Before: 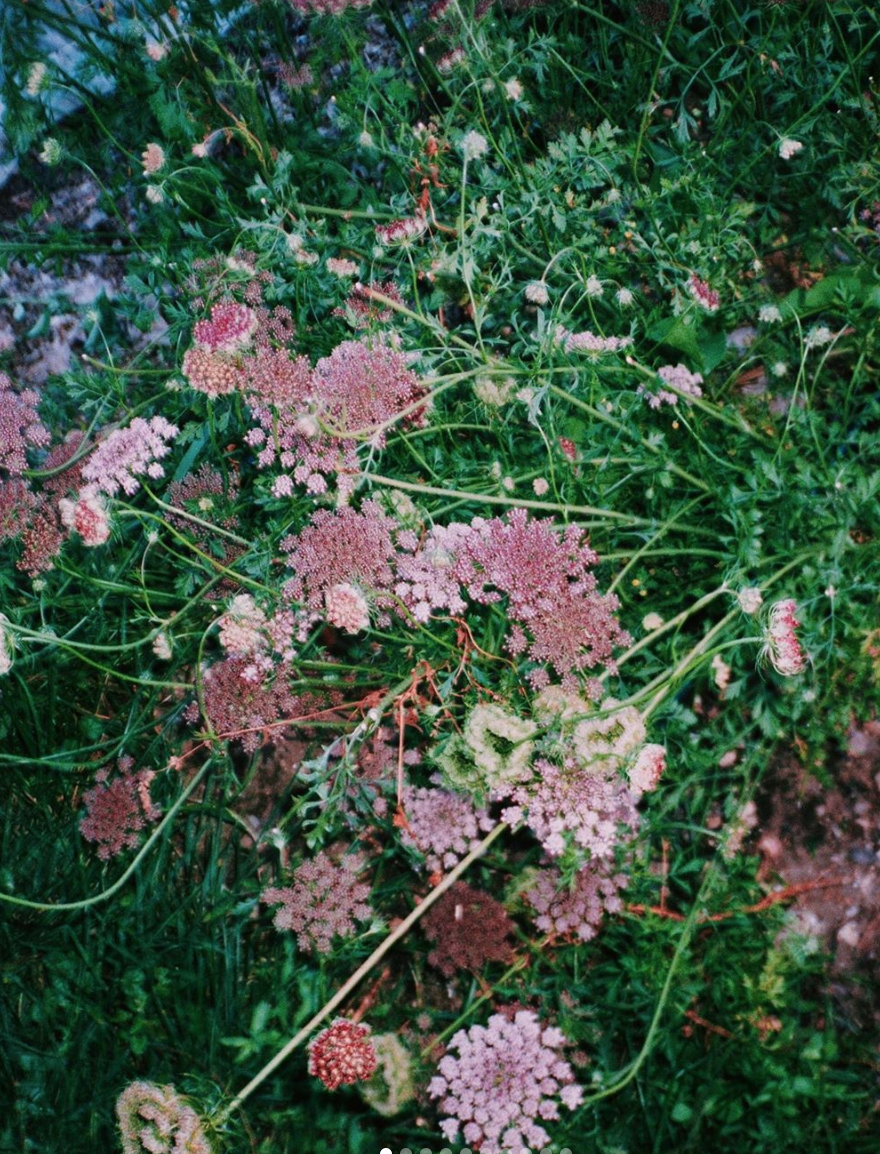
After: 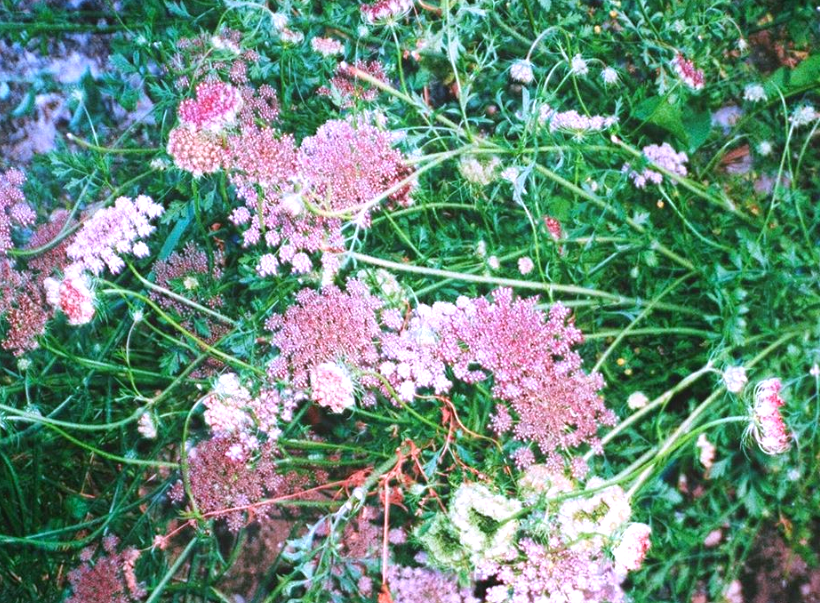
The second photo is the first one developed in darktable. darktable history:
crop: left 1.744%, top 19.225%, right 5.069%, bottom 28.357%
exposure: black level correction 0, exposure 1.1 EV, compensate exposure bias true, compensate highlight preservation false
contrast equalizer: y [[0.439, 0.44, 0.442, 0.457, 0.493, 0.498], [0.5 ×6], [0.5 ×6], [0 ×6], [0 ×6]]
white balance: red 0.967, blue 1.119, emerald 0.756
